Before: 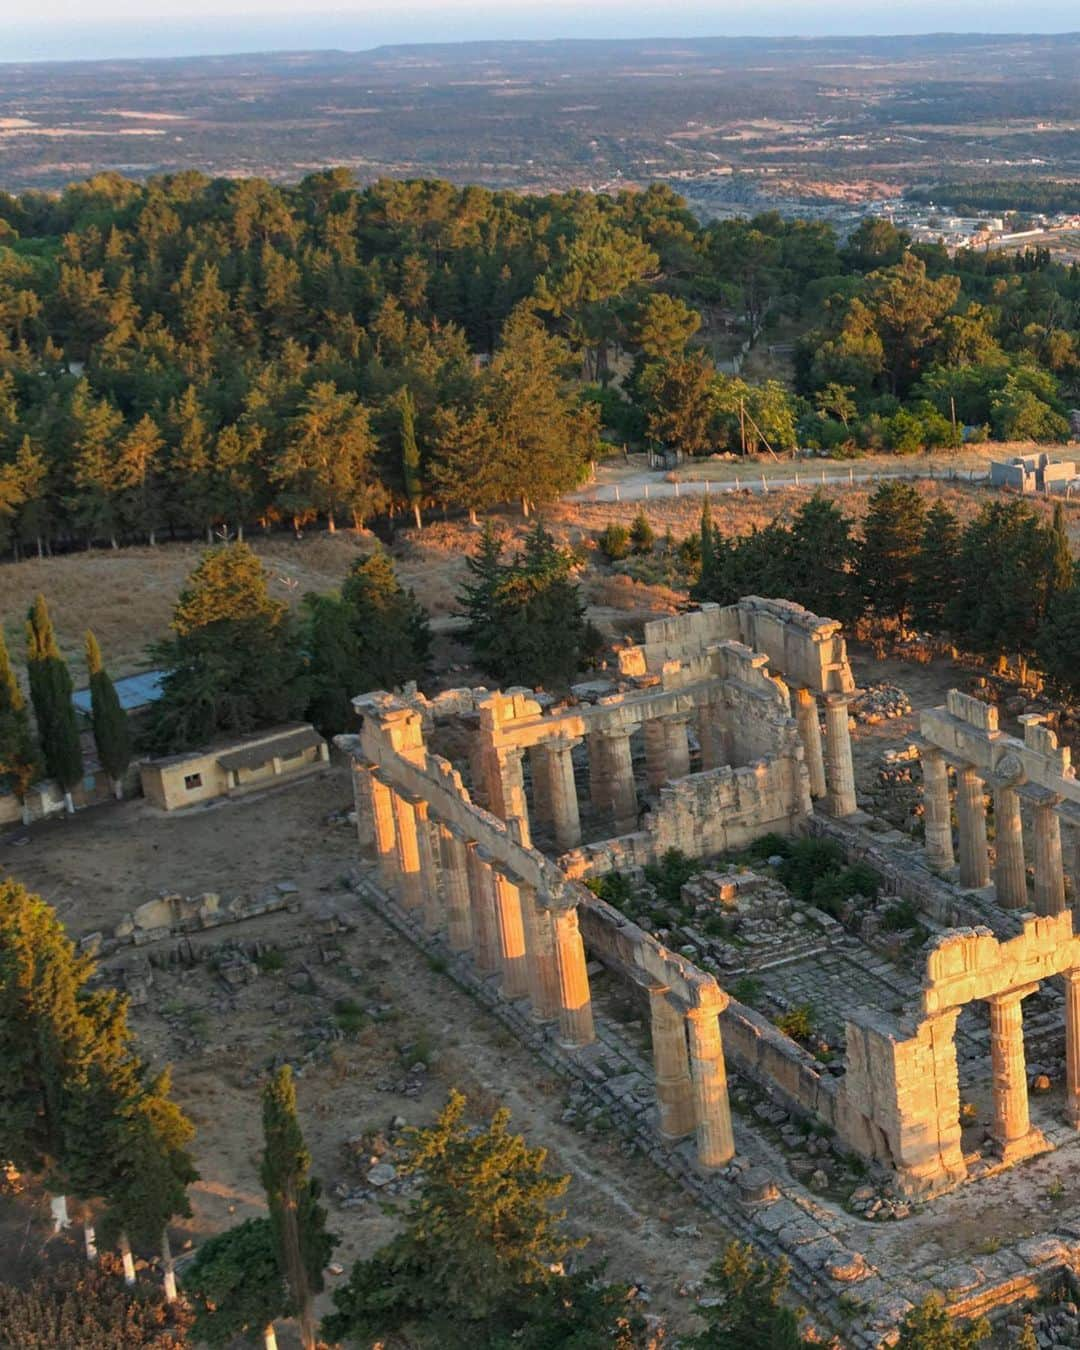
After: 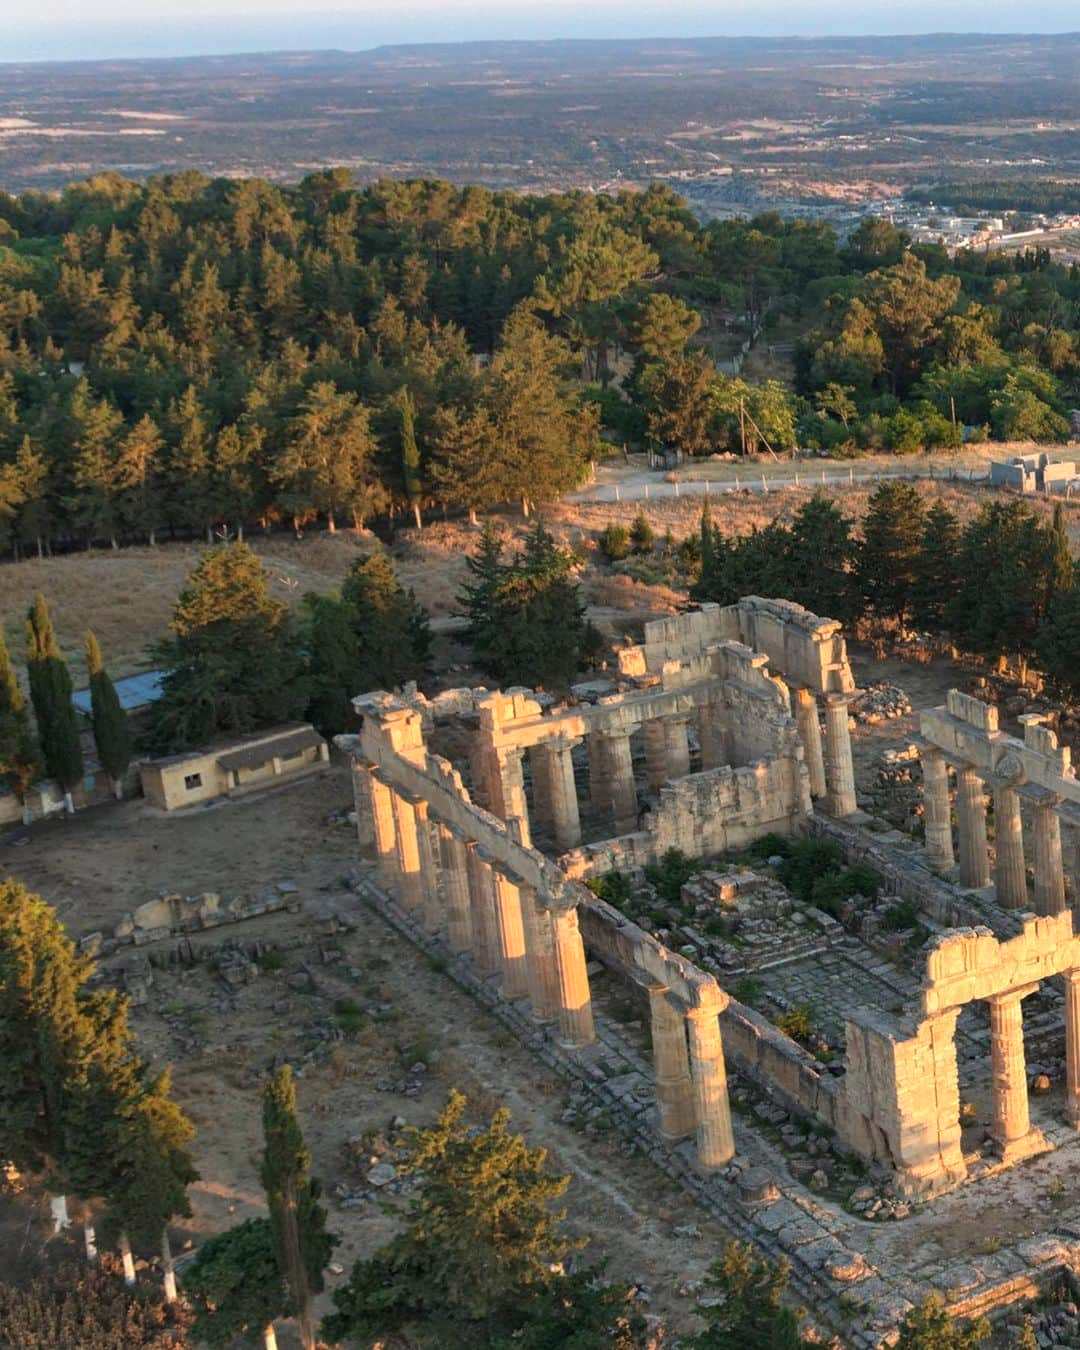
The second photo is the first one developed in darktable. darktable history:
color zones: curves: ch0 [(0, 0.558) (0.143, 0.559) (0.286, 0.529) (0.429, 0.505) (0.571, 0.5) (0.714, 0.5) (0.857, 0.5) (1, 0.558)]; ch1 [(0, 0.469) (0.01, 0.469) (0.12, 0.446) (0.248, 0.469) (0.5, 0.5) (0.748, 0.5) (0.99, 0.469) (1, 0.469)]
exposure: compensate exposure bias true, compensate highlight preservation false
